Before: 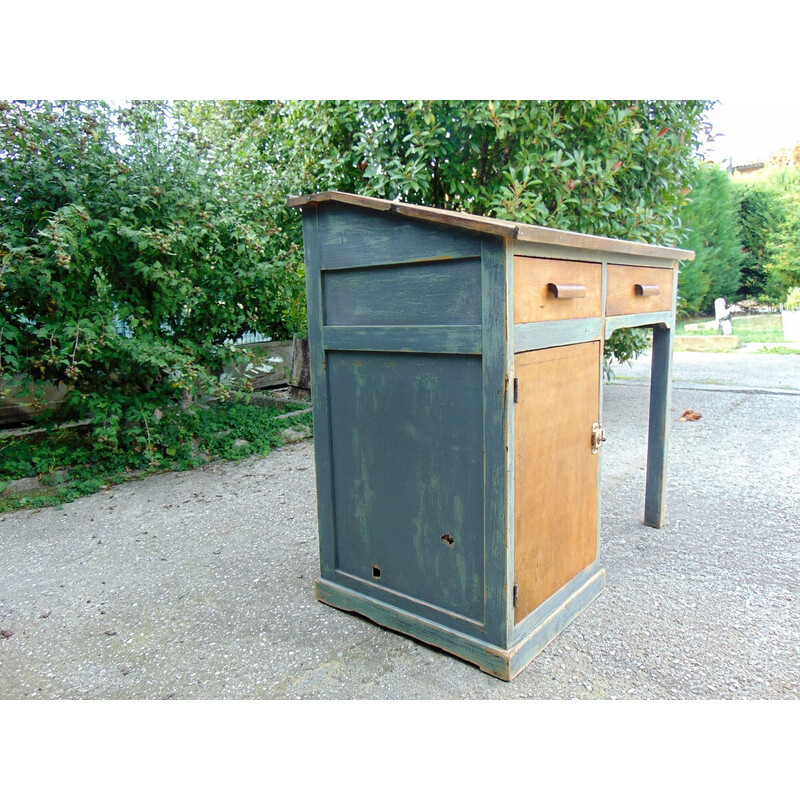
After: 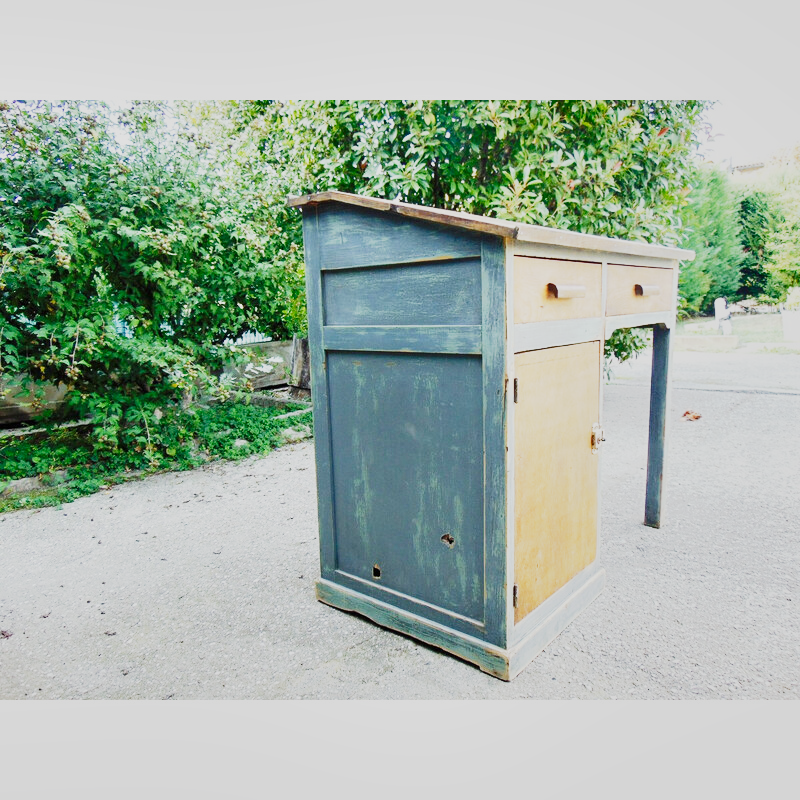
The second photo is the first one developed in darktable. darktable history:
shadows and highlights: soften with gaussian
base curve: curves: ch0 [(0, 0) (0.088, 0.125) (0.176, 0.251) (0.354, 0.501) (0.613, 0.749) (1, 0.877)], preserve colors none
exposure: black level correction 0, exposure 0.499 EV, compensate highlight preservation false
tone curve: curves: ch0 [(0, 0) (0.091, 0.066) (0.184, 0.16) (0.491, 0.519) (0.748, 0.765) (1, 0.919)]; ch1 [(0, 0) (0.179, 0.173) (0.322, 0.32) (0.424, 0.424) (0.502, 0.504) (0.56, 0.575) (0.631, 0.675) (0.777, 0.806) (1, 1)]; ch2 [(0, 0) (0.434, 0.447) (0.485, 0.495) (0.524, 0.563) (0.676, 0.691) (1, 1)], preserve colors none
